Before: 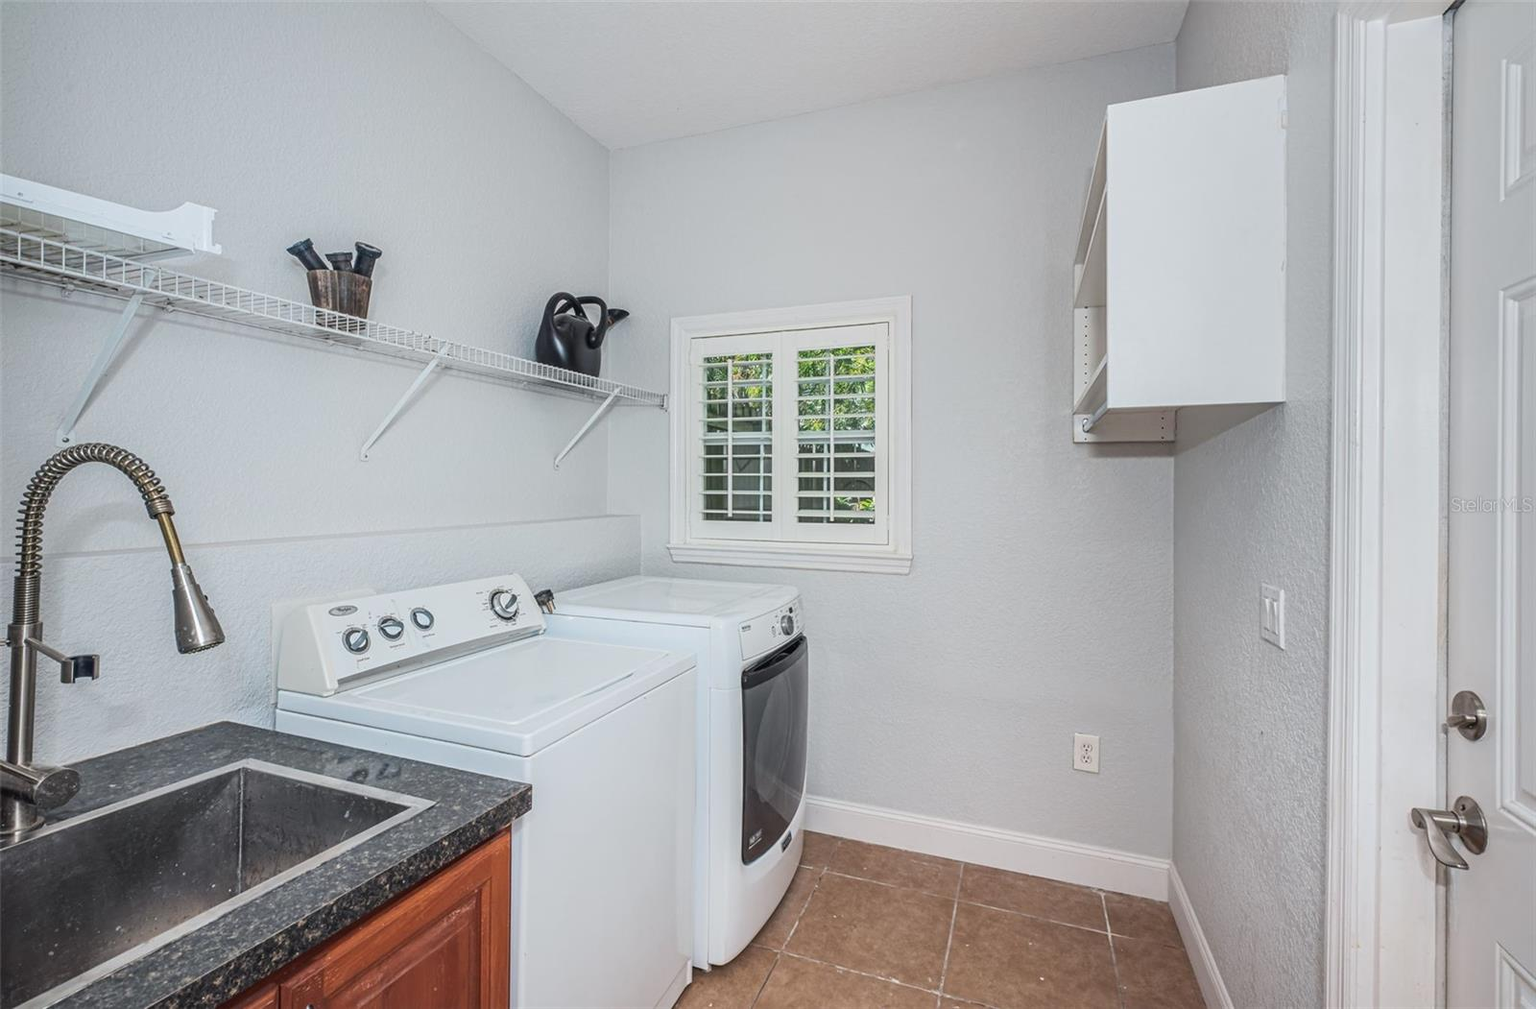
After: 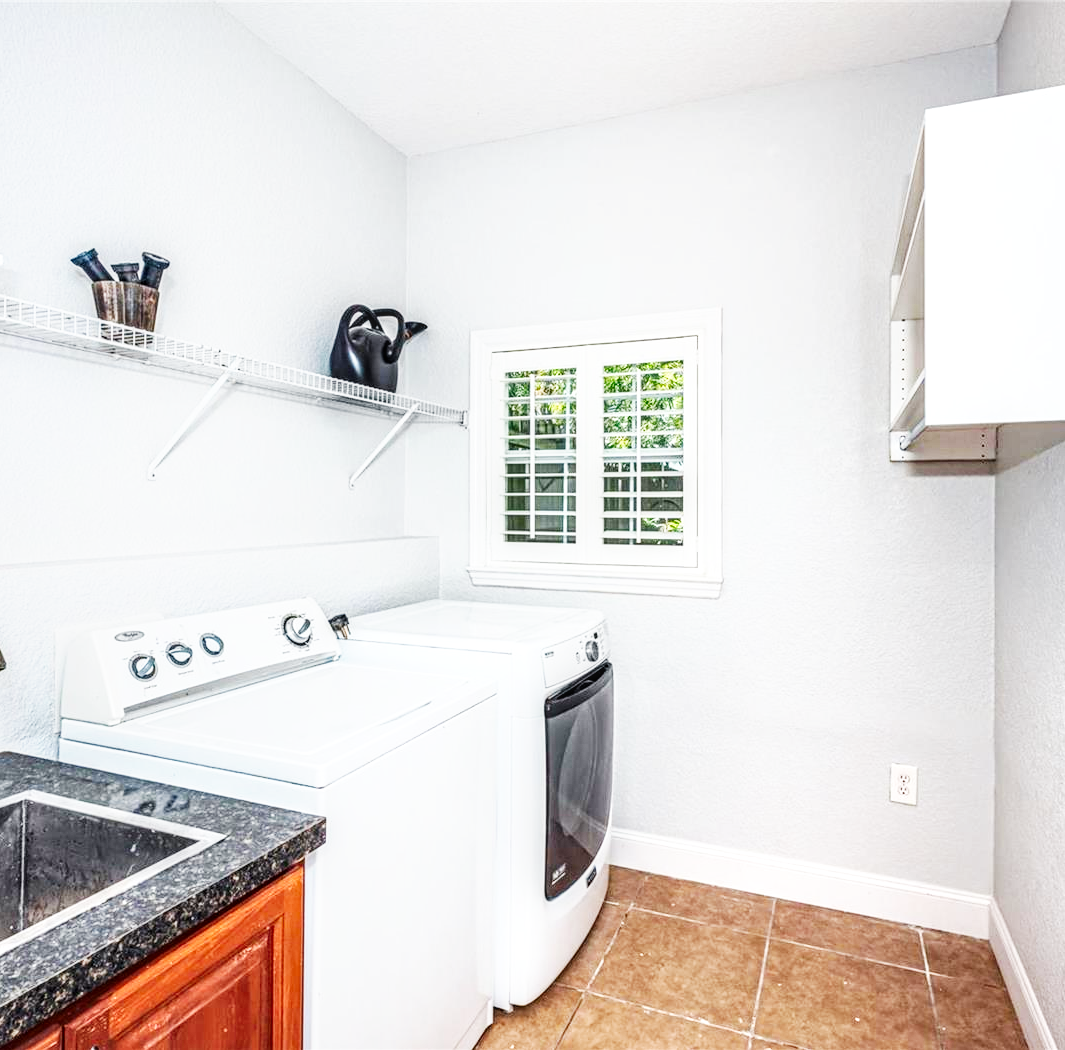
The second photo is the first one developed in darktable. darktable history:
local contrast: detail 130%
crop and rotate: left 14.295%, right 19.103%
base curve: curves: ch0 [(0, 0) (0.007, 0.004) (0.027, 0.03) (0.046, 0.07) (0.207, 0.54) (0.442, 0.872) (0.673, 0.972) (1, 1)], preserve colors none
haze removal: compatibility mode true, adaptive false
